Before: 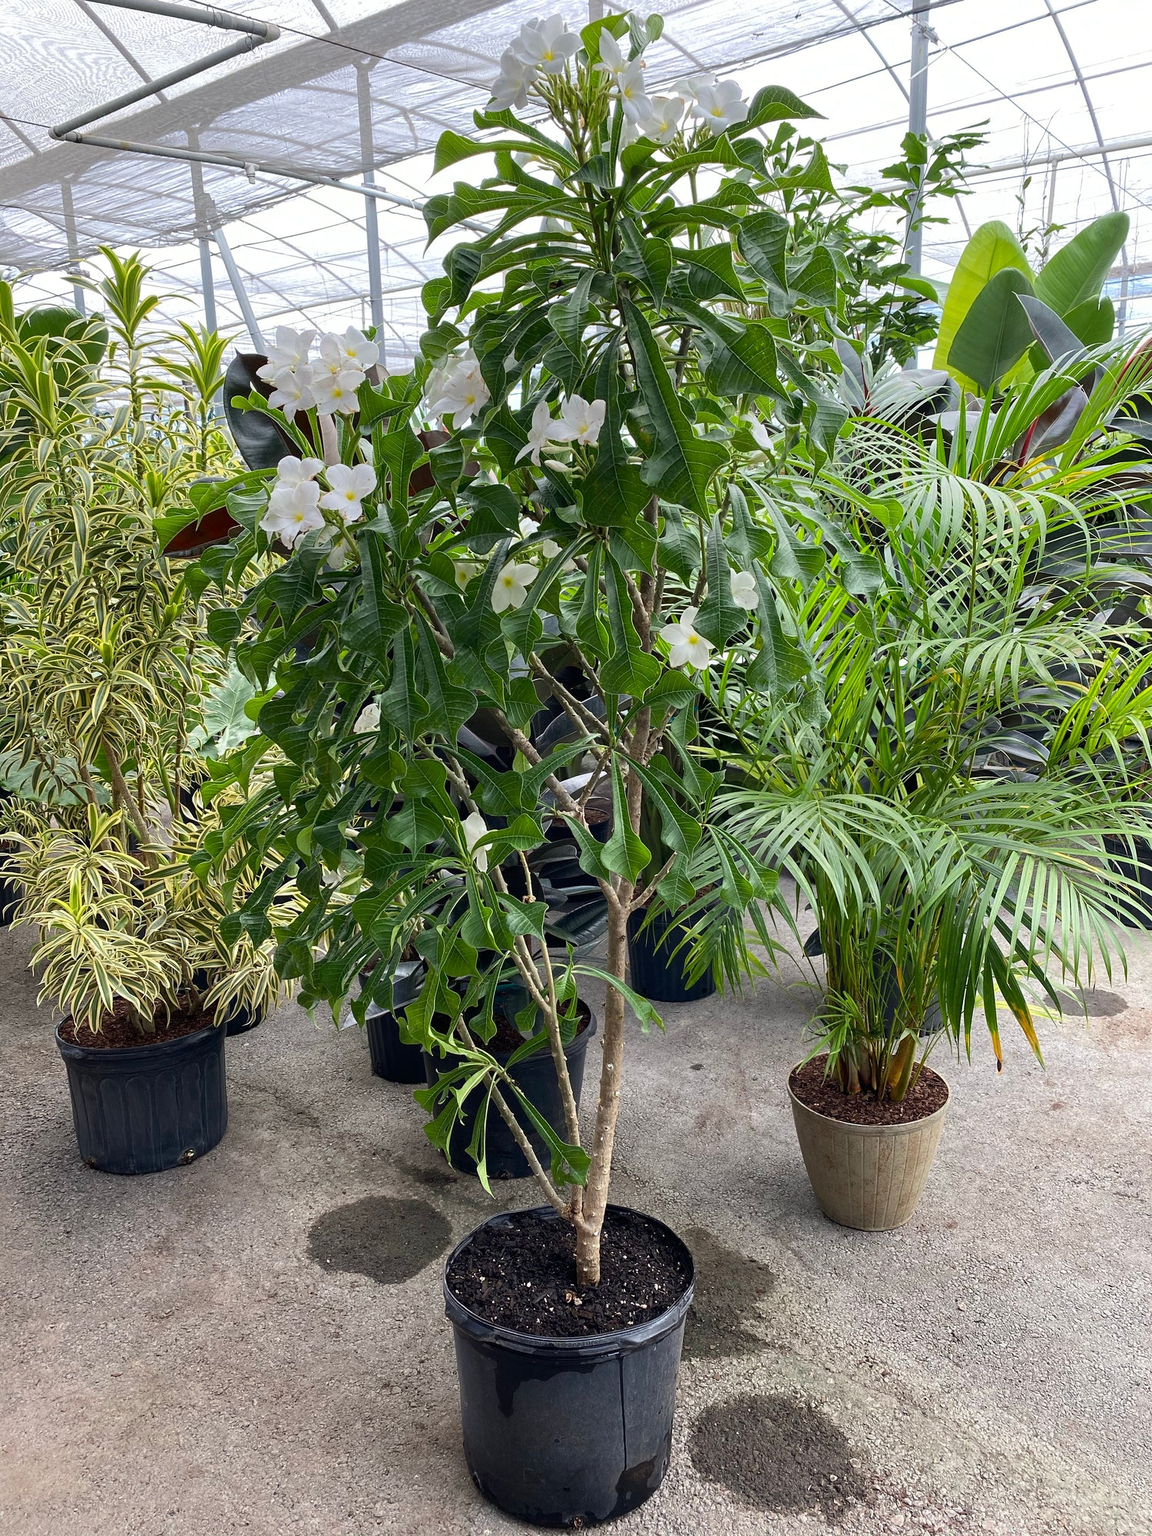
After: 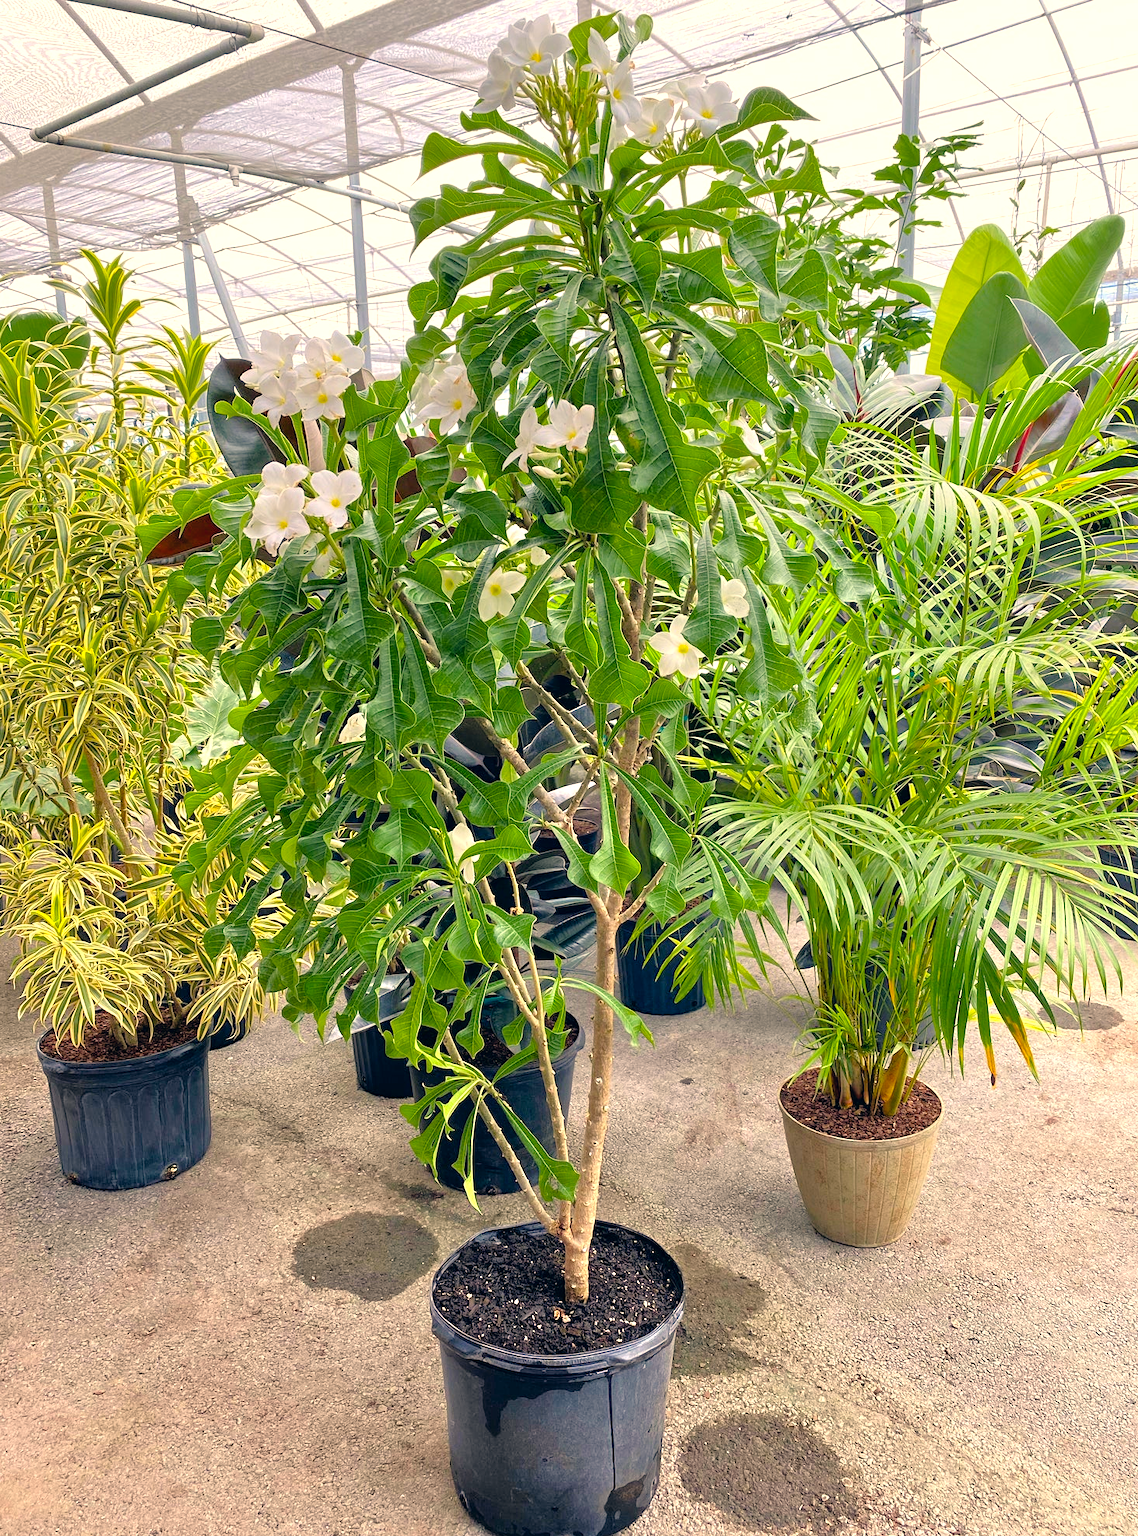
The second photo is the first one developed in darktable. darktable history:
color balance rgb: perceptual saturation grading › global saturation 20%, global vibrance 20%
crop and rotate: left 1.774%, right 0.633%, bottom 1.28%
tone equalizer: -7 EV 0.15 EV, -6 EV 0.6 EV, -5 EV 1.15 EV, -4 EV 1.33 EV, -3 EV 1.15 EV, -2 EV 0.6 EV, -1 EV 0.15 EV, mask exposure compensation -0.5 EV
white balance: red 1.045, blue 0.932
color correction: highlights a* 5.38, highlights b* 5.3, shadows a* -4.26, shadows b* -5.11
exposure: black level correction 0, exposure 0.3 EV, compensate highlight preservation false
